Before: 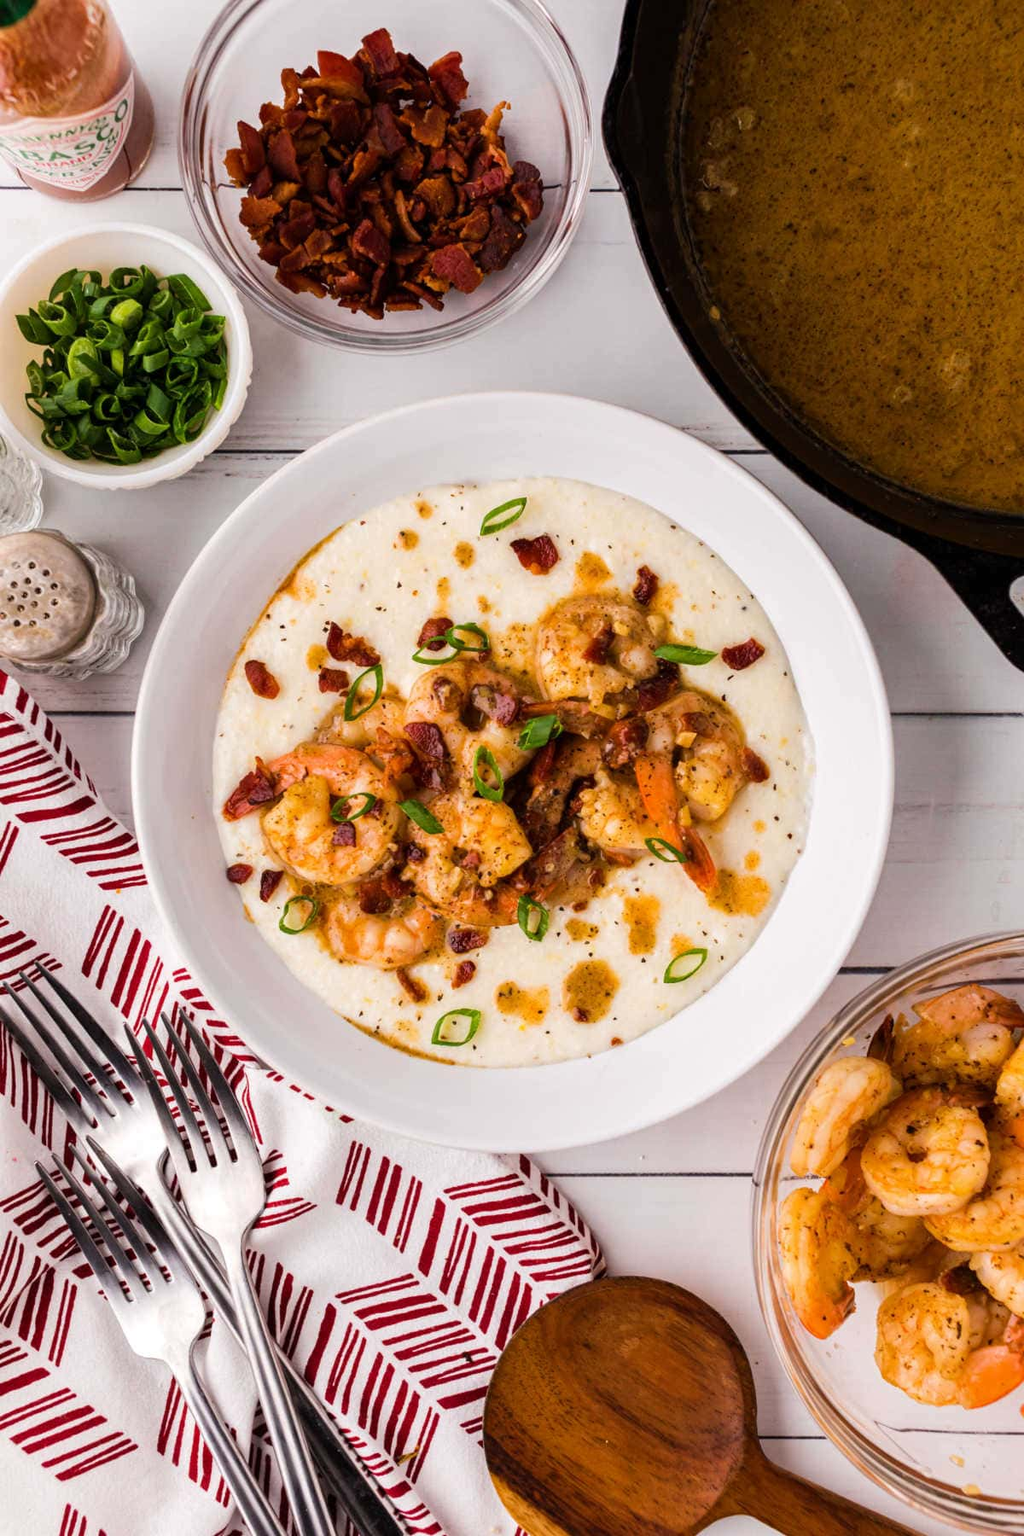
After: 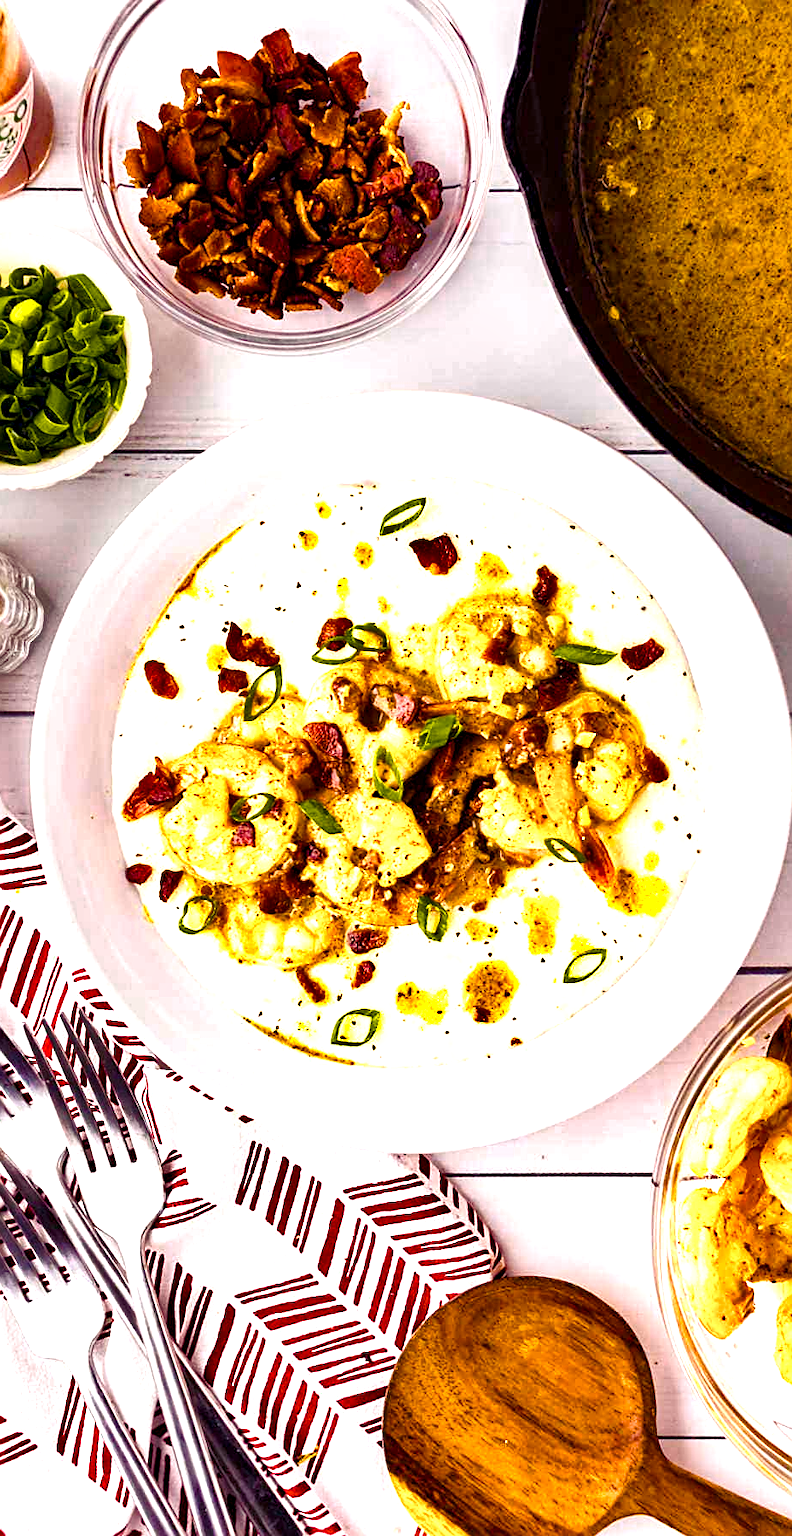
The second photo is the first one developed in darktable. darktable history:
shadows and highlights: shadows 59.74, soften with gaussian
crop: left 9.887%, right 12.652%
sharpen: on, module defaults
exposure: black level correction 0, exposure 0.679 EV, compensate highlight preservation false
local contrast: highlights 101%, shadows 102%, detail 120%, midtone range 0.2
color balance rgb: shadows lift › luminance -21.979%, shadows lift › chroma 9.204%, shadows lift › hue 285.21°, power › hue 311.03°, highlights gain › chroma 0.187%, highlights gain › hue 332.78°, linear chroma grading › global chroma 40.443%, perceptual saturation grading › global saturation 25.489%, perceptual saturation grading › highlights -50.003%, perceptual saturation grading › shadows 30.233%
color zones: curves: ch0 [(0.099, 0.624) (0.257, 0.596) (0.384, 0.376) (0.529, 0.492) (0.697, 0.564) (0.768, 0.532) (0.908, 0.644)]; ch1 [(0.112, 0.564) (0.254, 0.612) (0.432, 0.676) (0.592, 0.456) (0.743, 0.684) (0.888, 0.536)]; ch2 [(0.25, 0.5) (0.469, 0.36) (0.75, 0.5)], mix 24.09%
